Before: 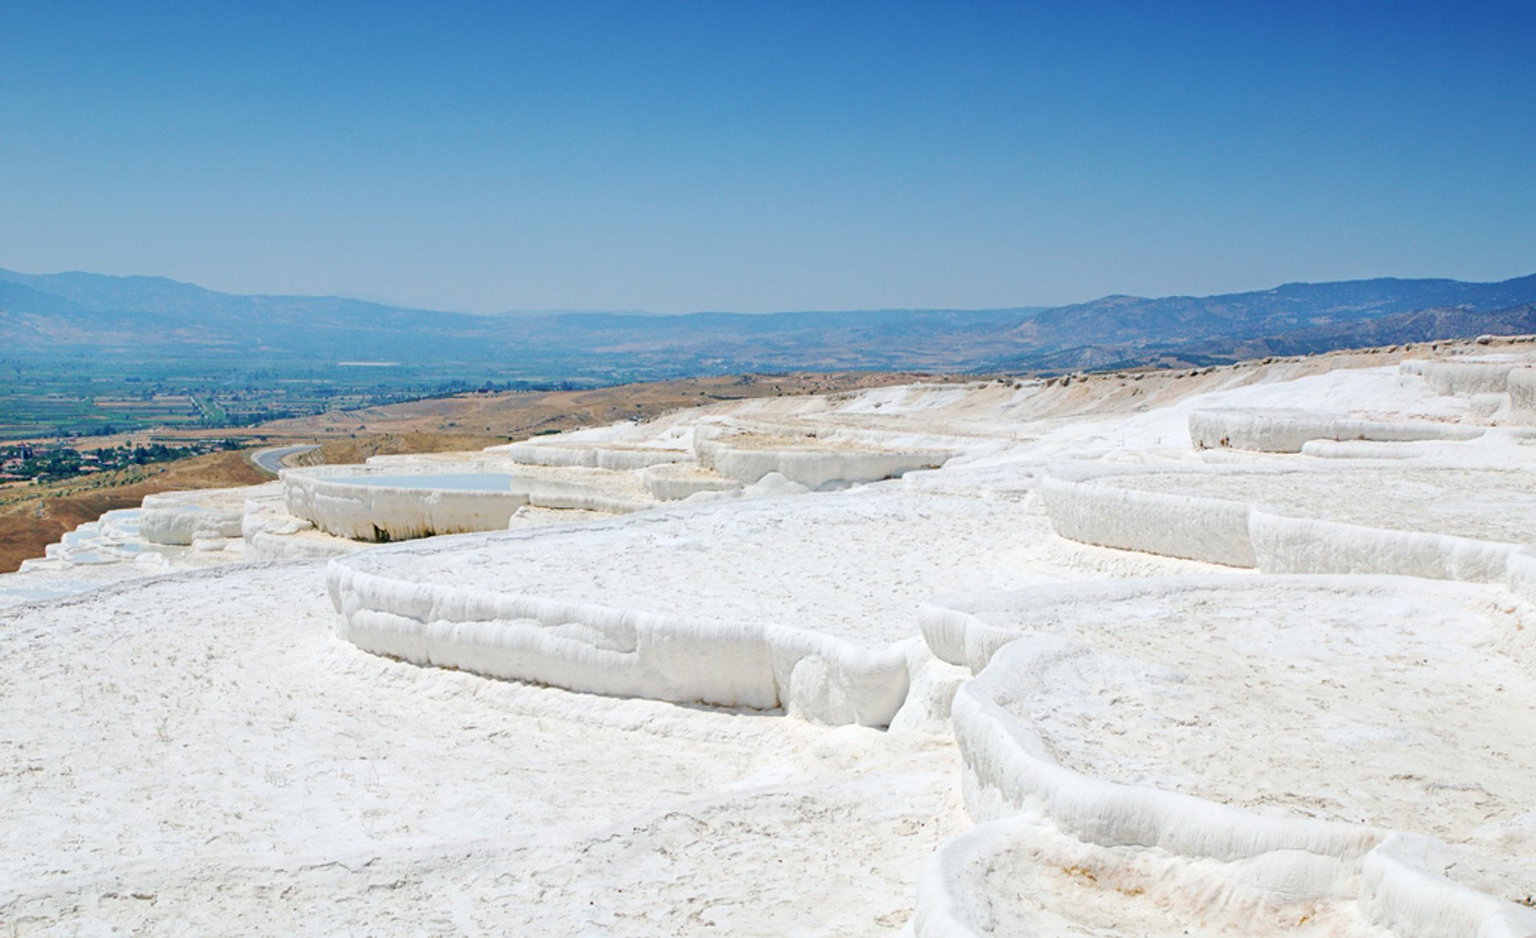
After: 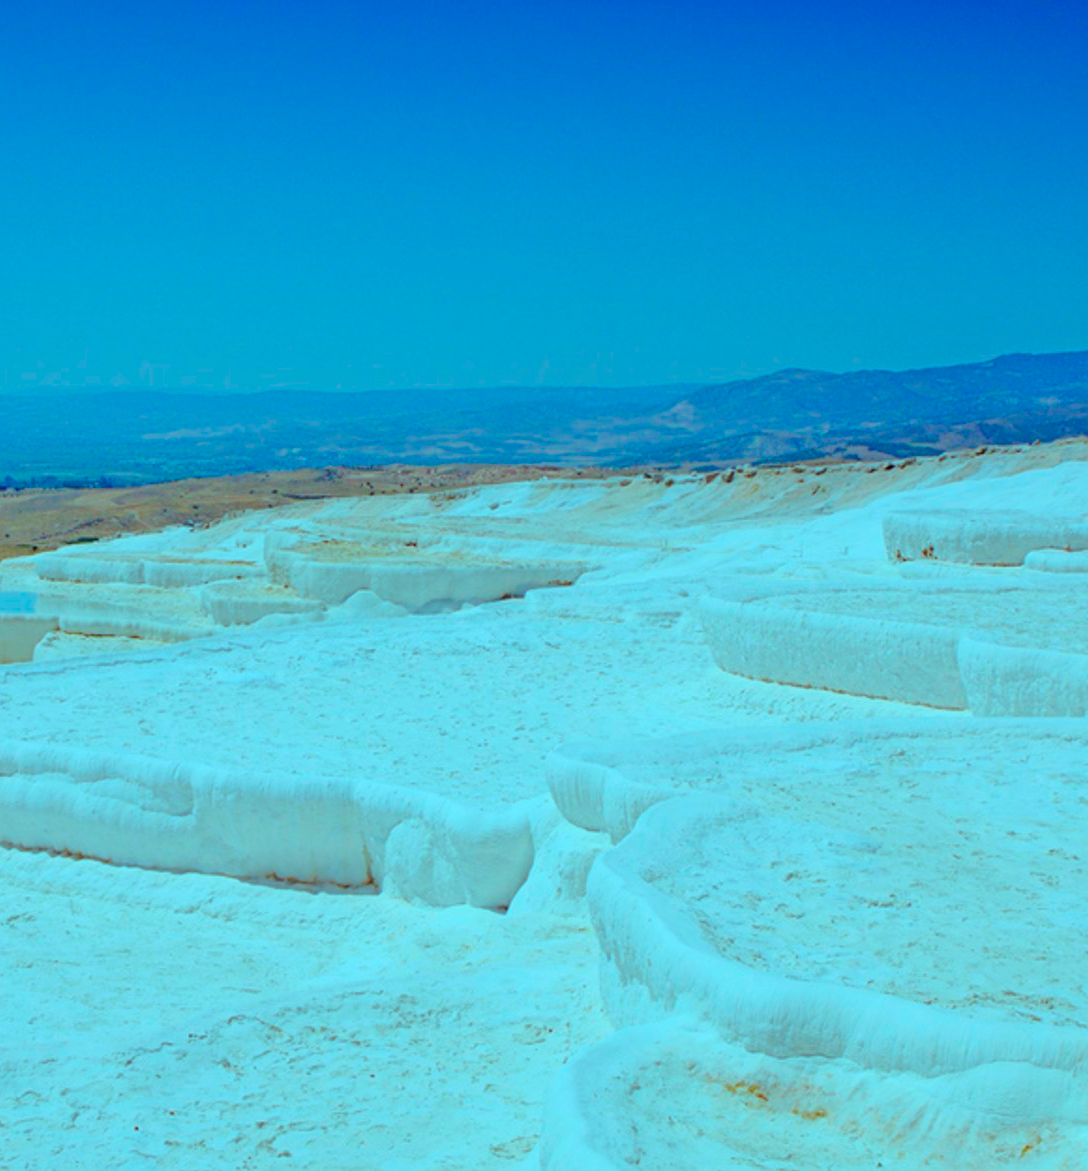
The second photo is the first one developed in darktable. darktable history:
color balance rgb: shadows lift › chroma 2.984%, shadows lift › hue 280.94°, highlights gain › luminance -32.897%, highlights gain › chroma 5.706%, highlights gain › hue 219.88°, linear chroma grading › global chroma 15.01%, perceptual saturation grading › global saturation 29.473%
crop: left 31.455%, top 0.022%, right 11.876%
